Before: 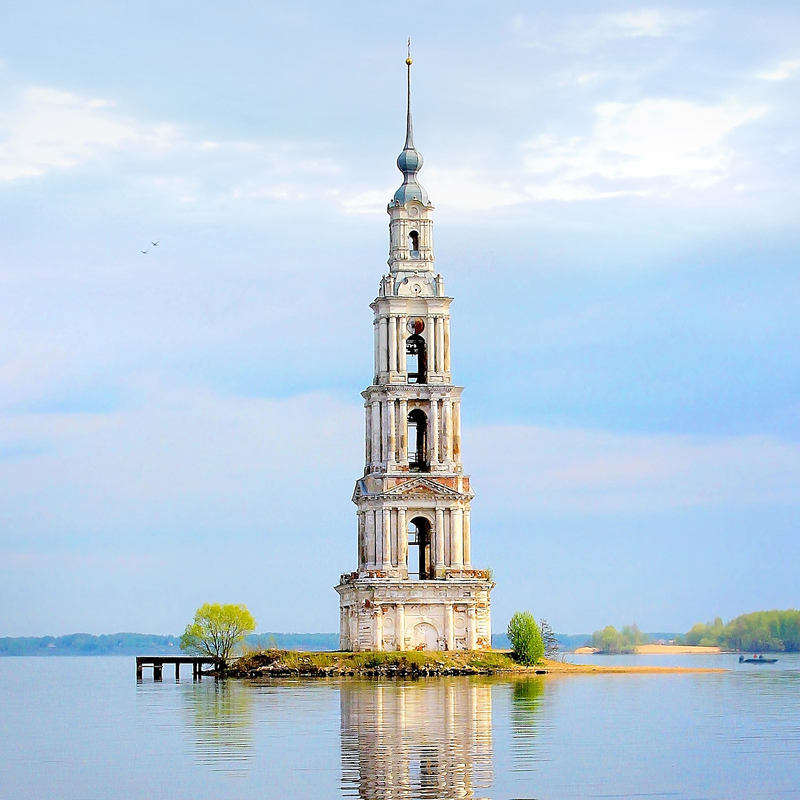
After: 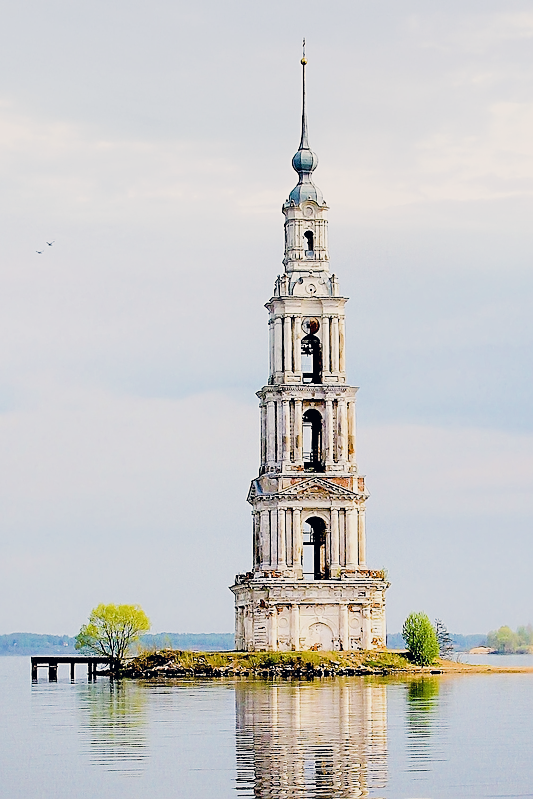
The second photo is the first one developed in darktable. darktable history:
sharpen: on, module defaults
crop and rotate: left 13.342%, right 19.991%
sigmoid: contrast 1.7
color correction: highlights a* 2.75, highlights b* 5, shadows a* -2.04, shadows b* -4.84, saturation 0.8
